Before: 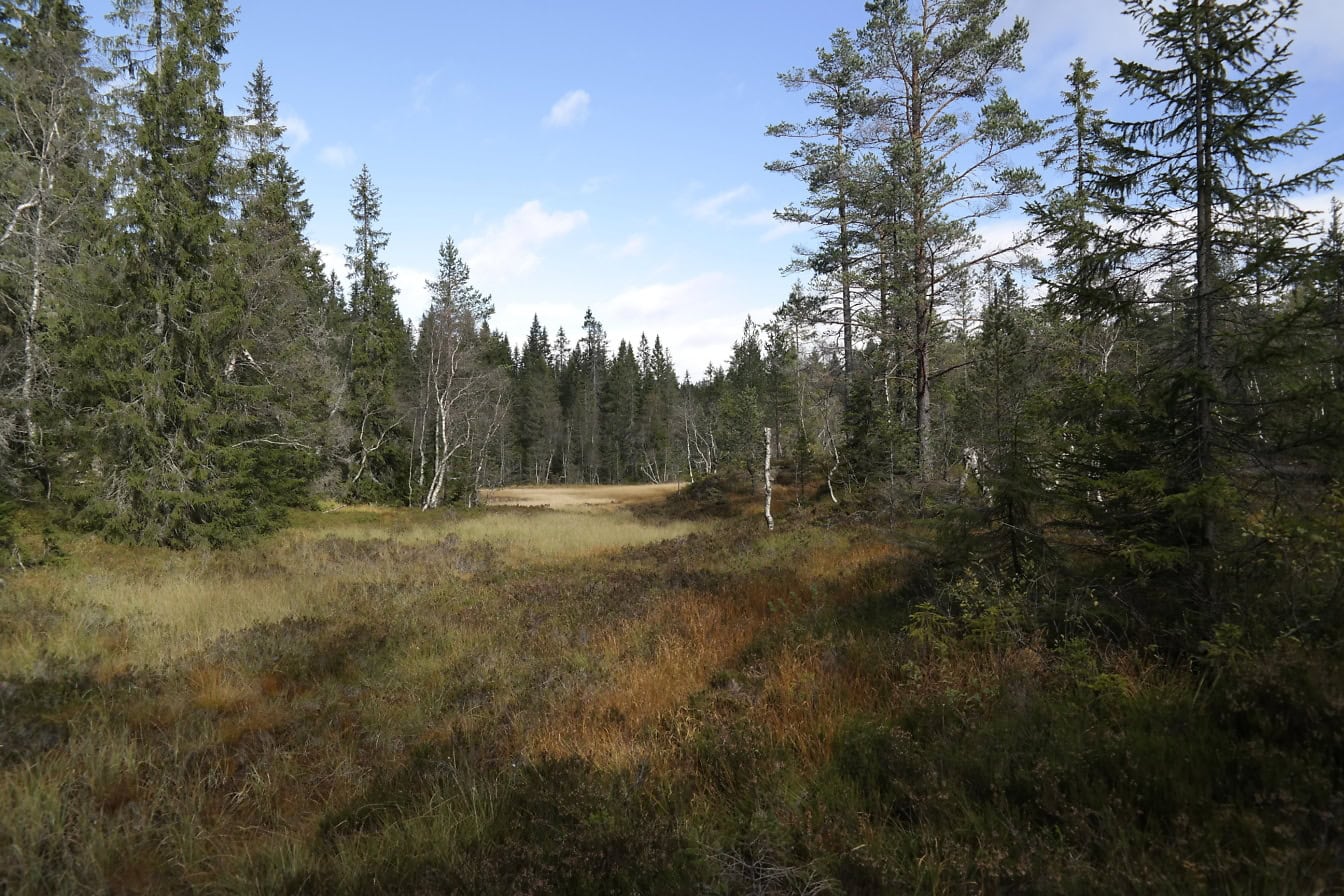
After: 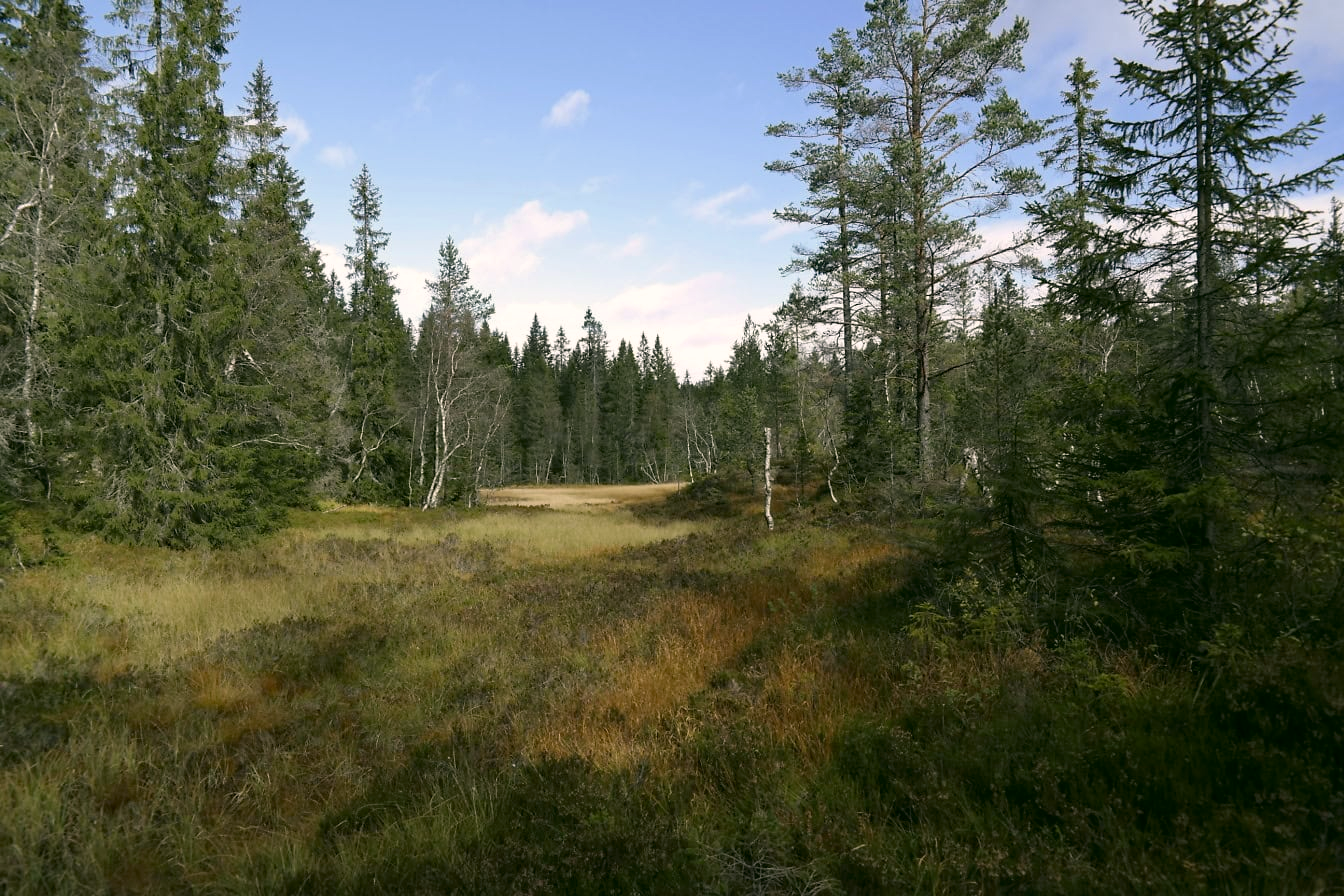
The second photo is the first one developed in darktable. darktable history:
haze removal: compatibility mode true, adaptive false
color correction: highlights a* 4.02, highlights b* 4.98, shadows a* -7.55, shadows b* 4.98
